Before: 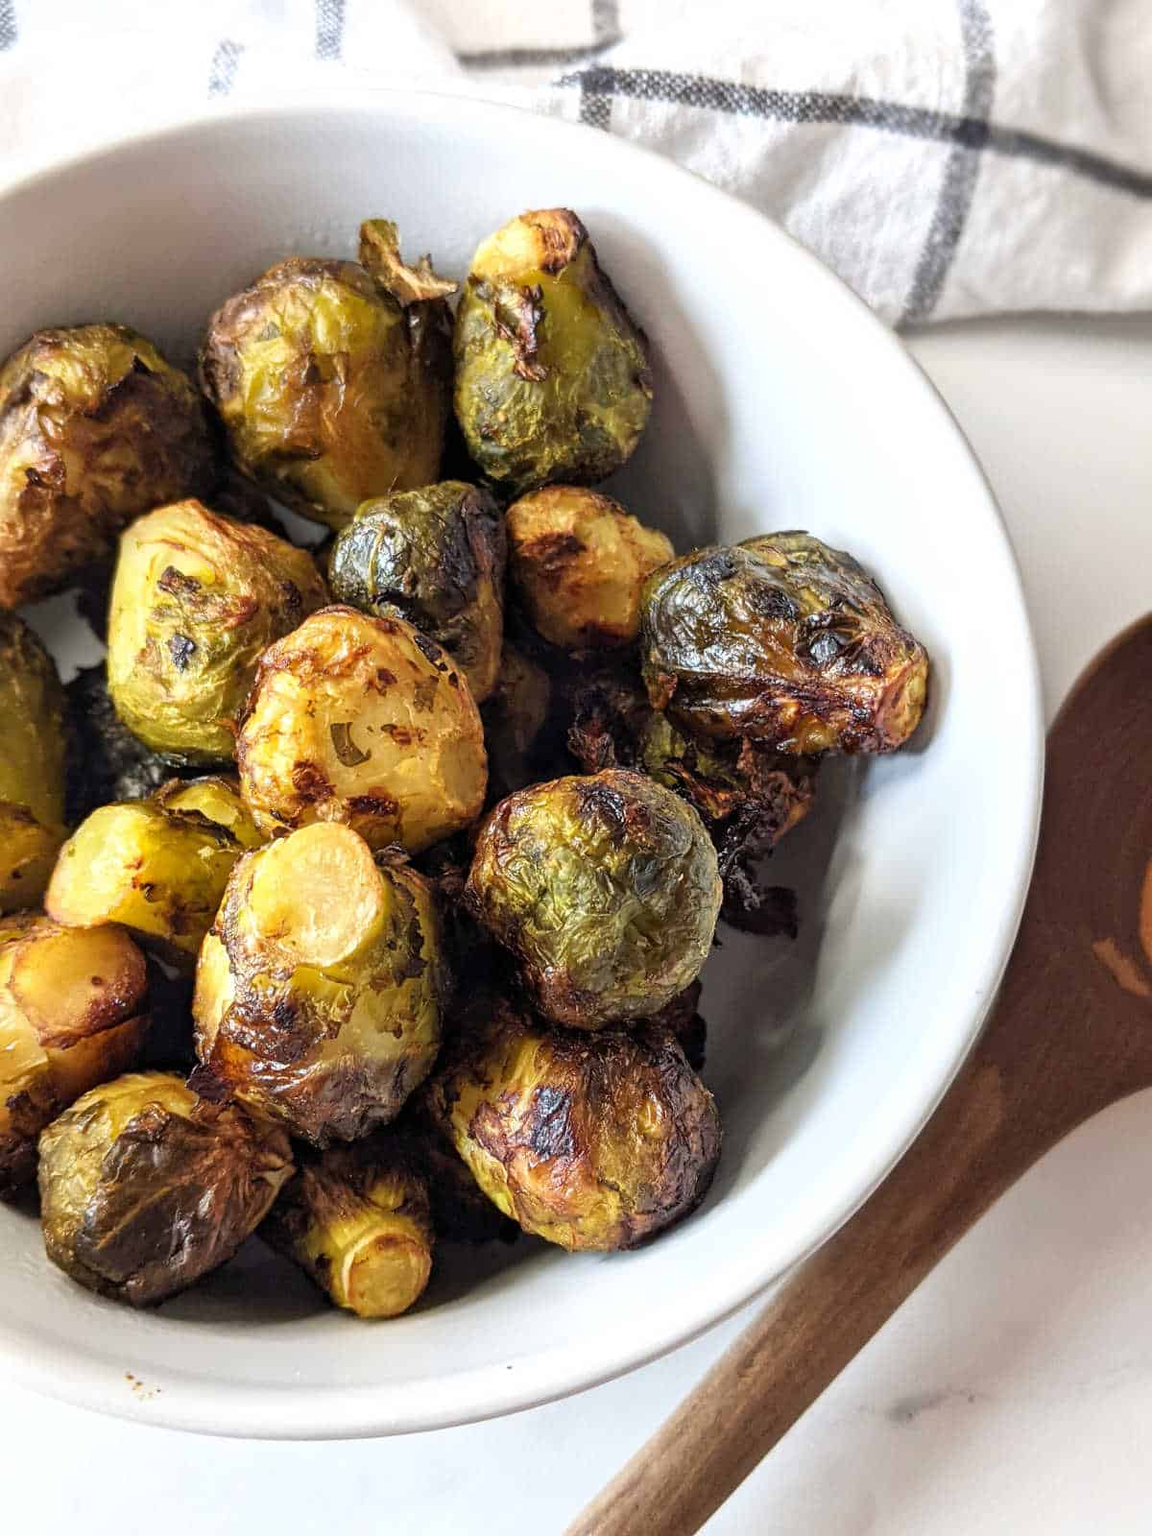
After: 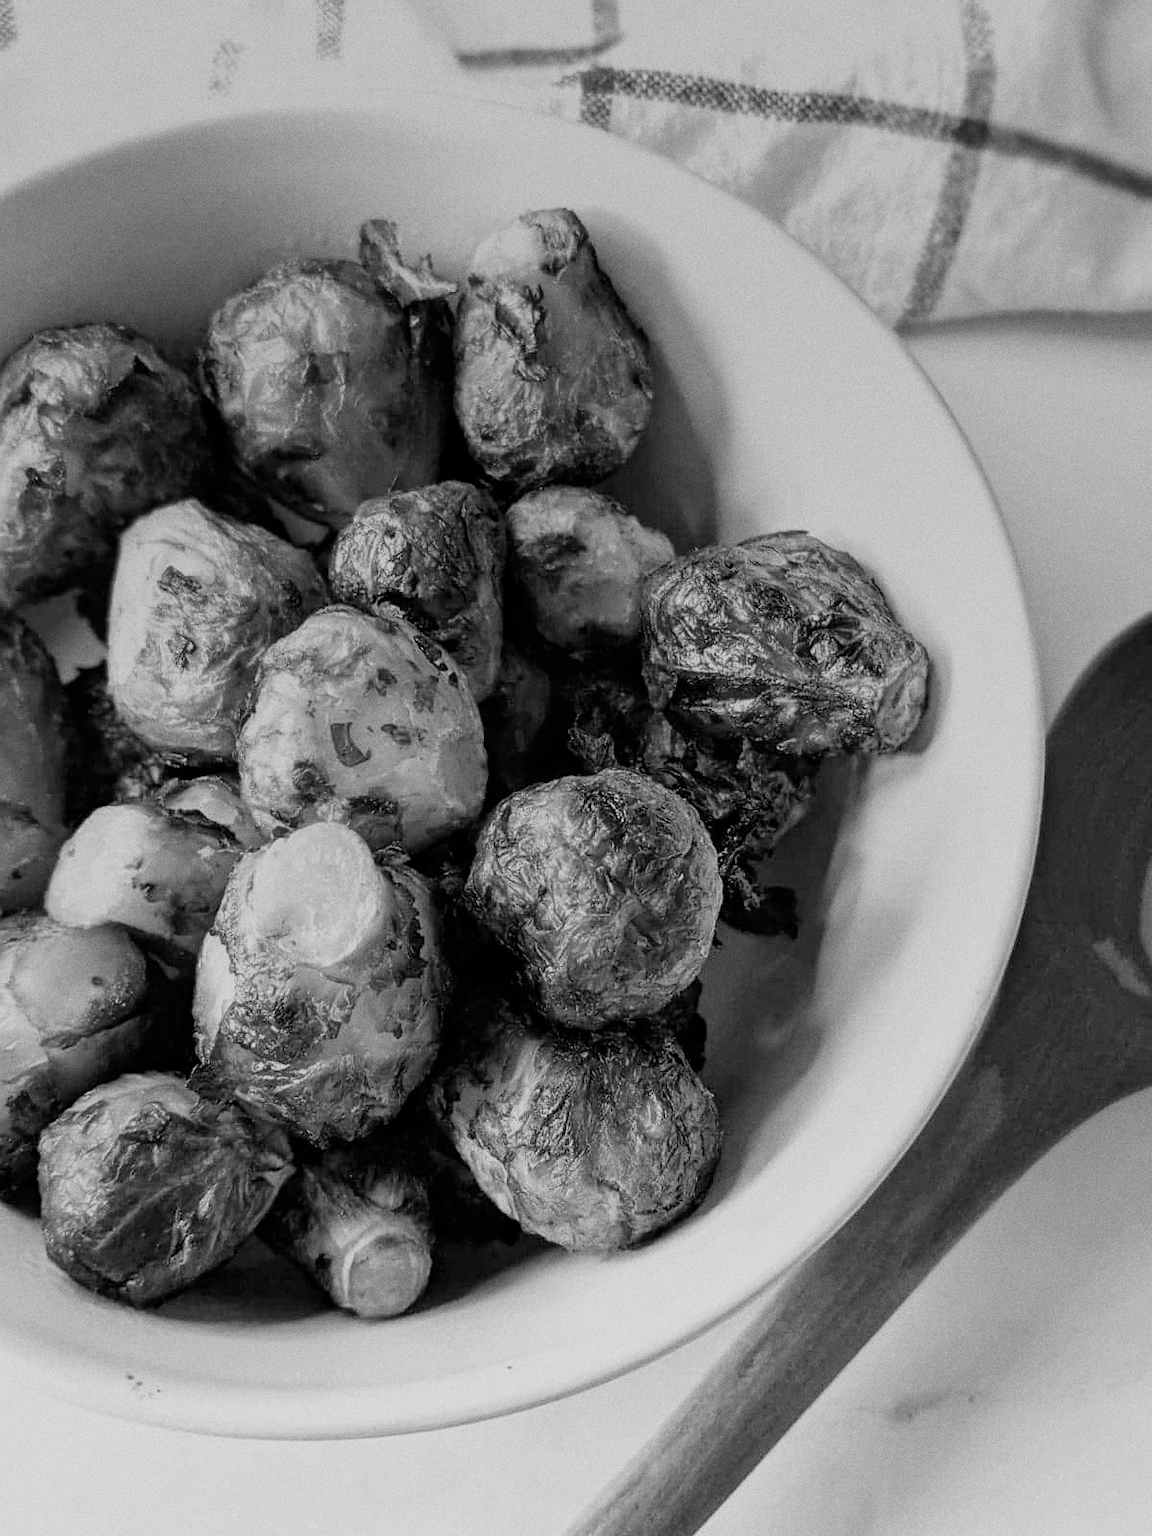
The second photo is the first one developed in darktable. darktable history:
monochrome: on, module defaults
graduated density: on, module defaults
filmic rgb: hardness 4.17, contrast 0.921
grain: on, module defaults
